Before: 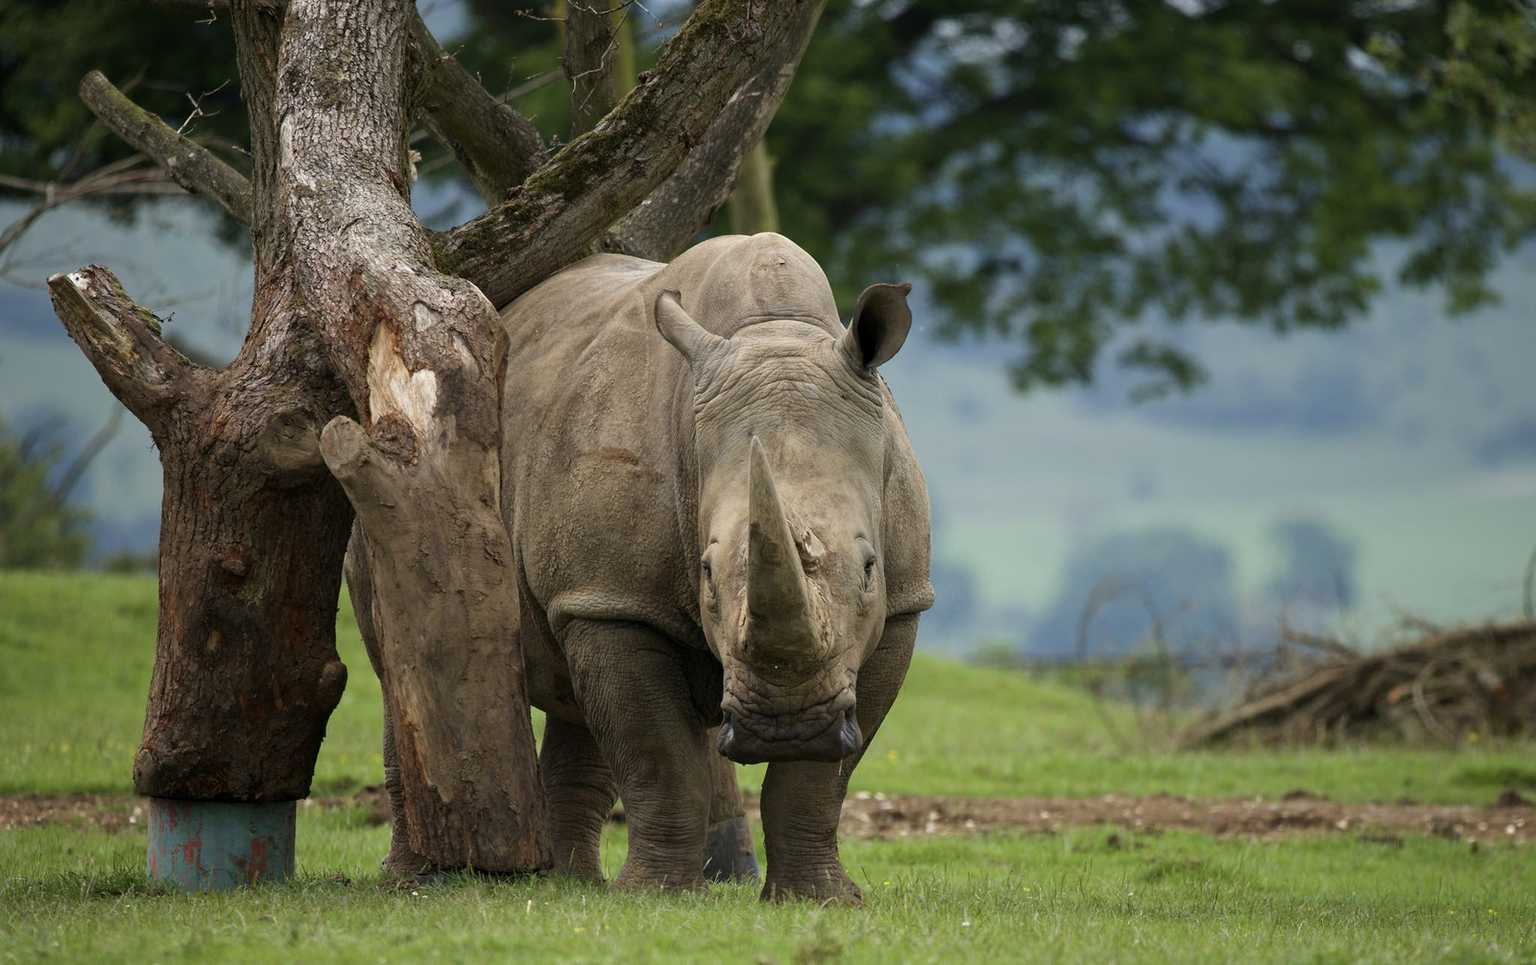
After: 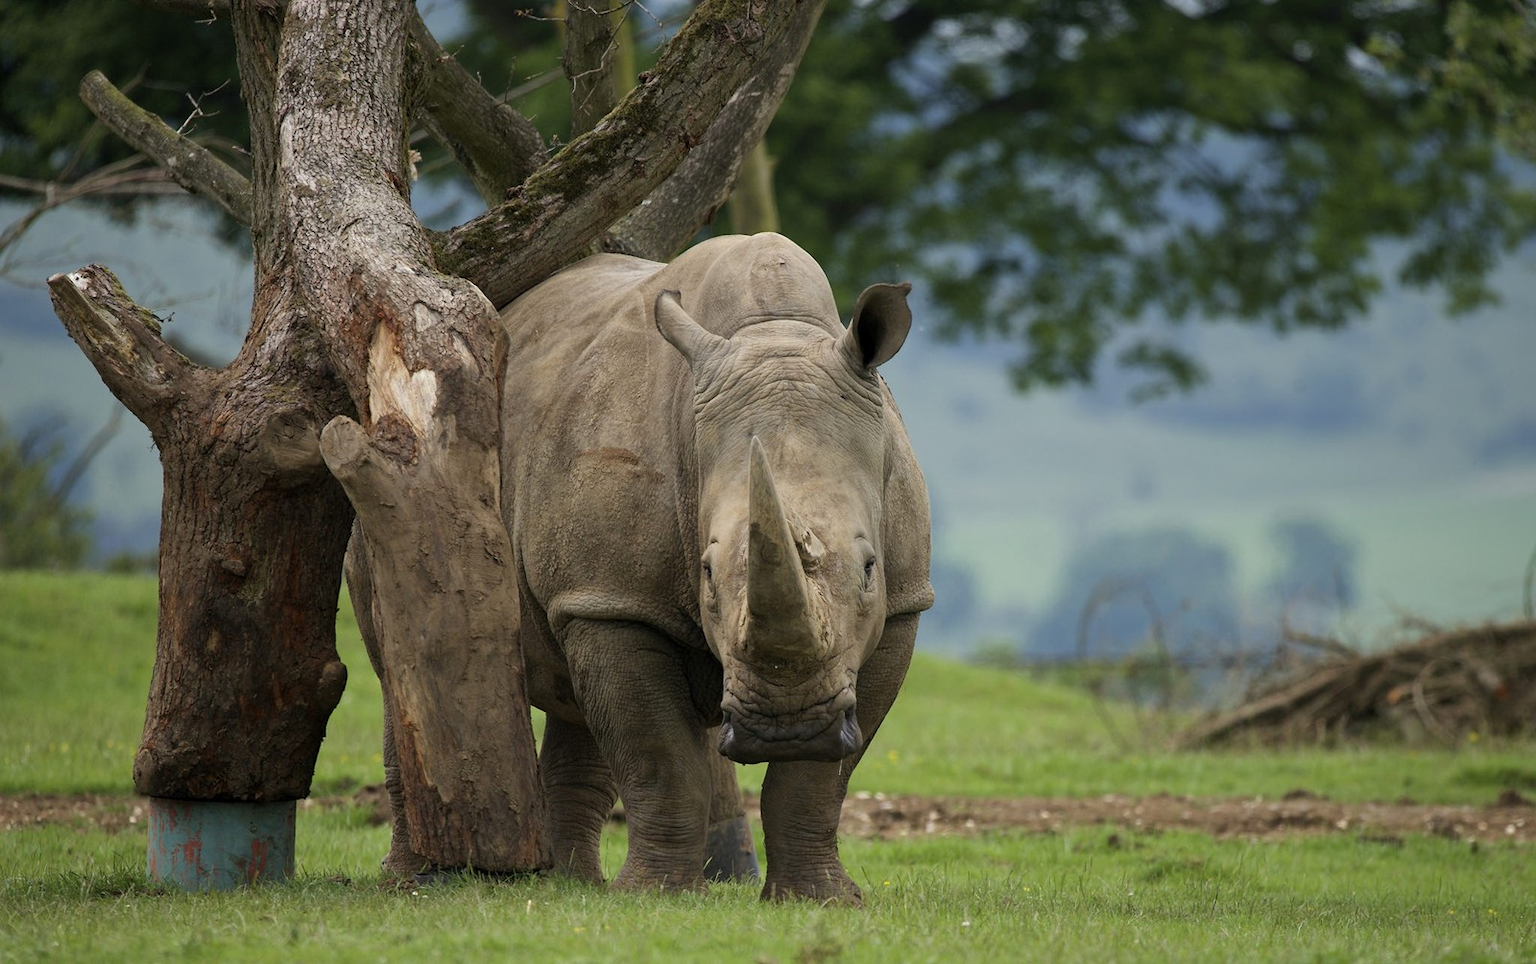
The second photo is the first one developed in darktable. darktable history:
shadows and highlights: shadows 29.9
